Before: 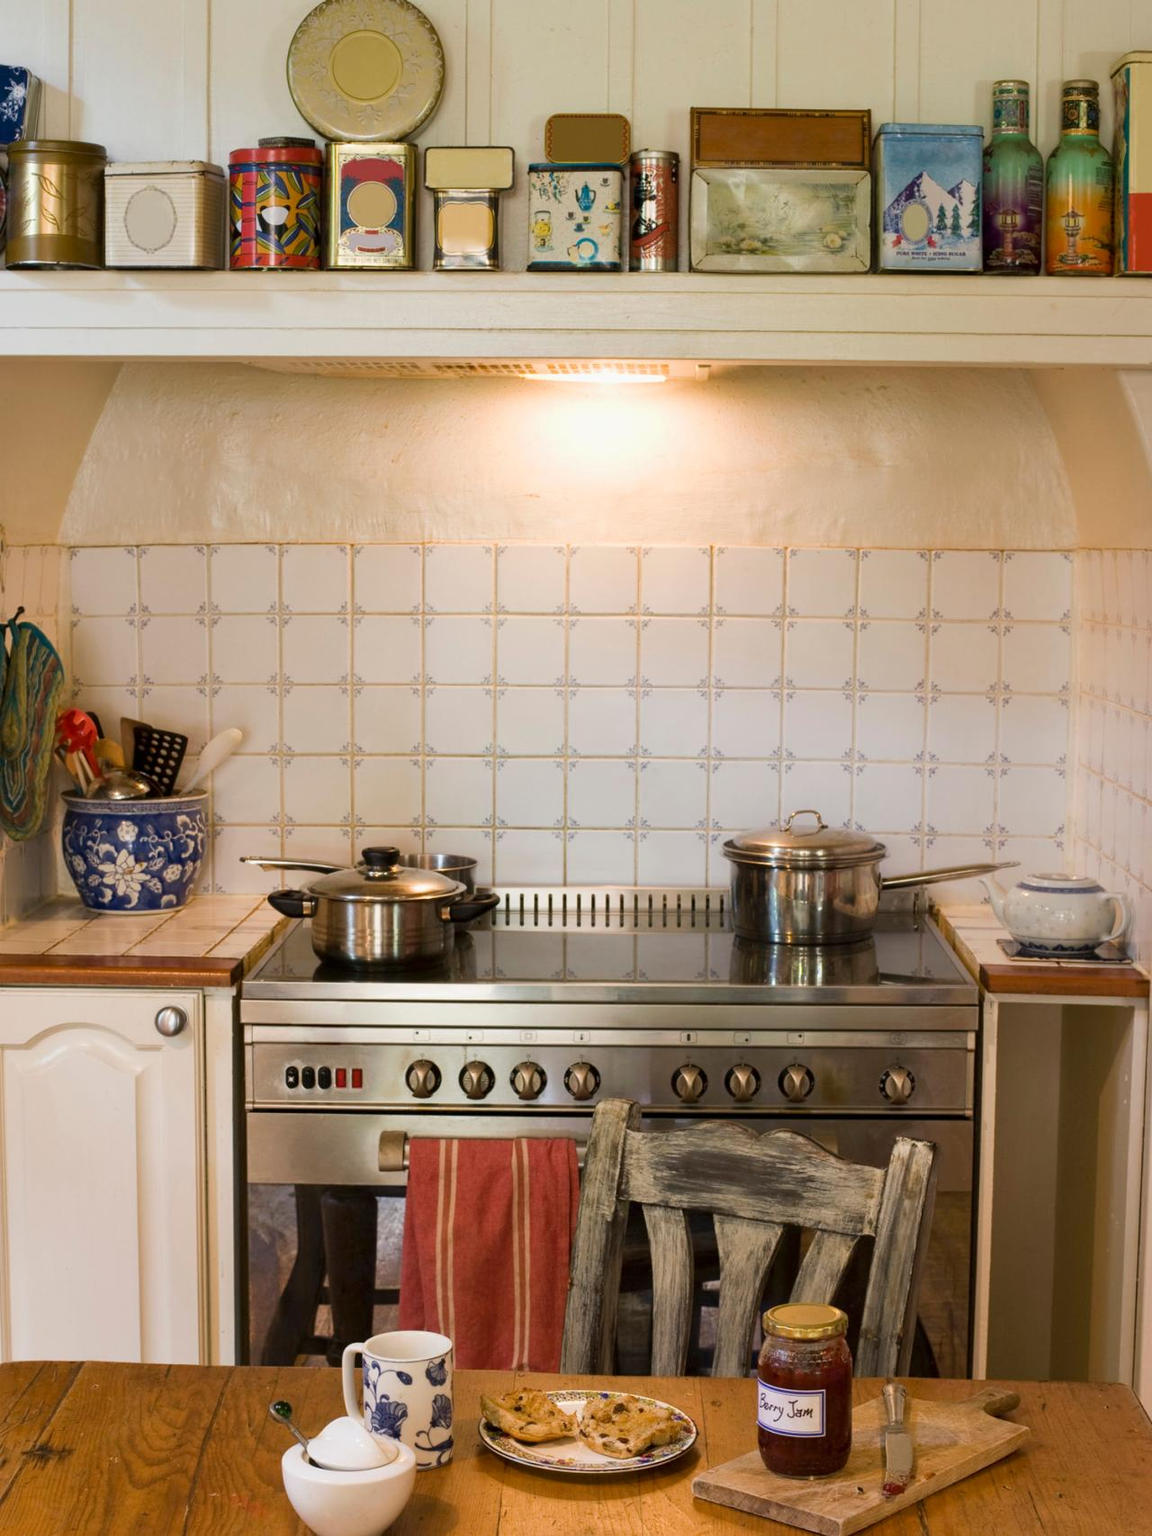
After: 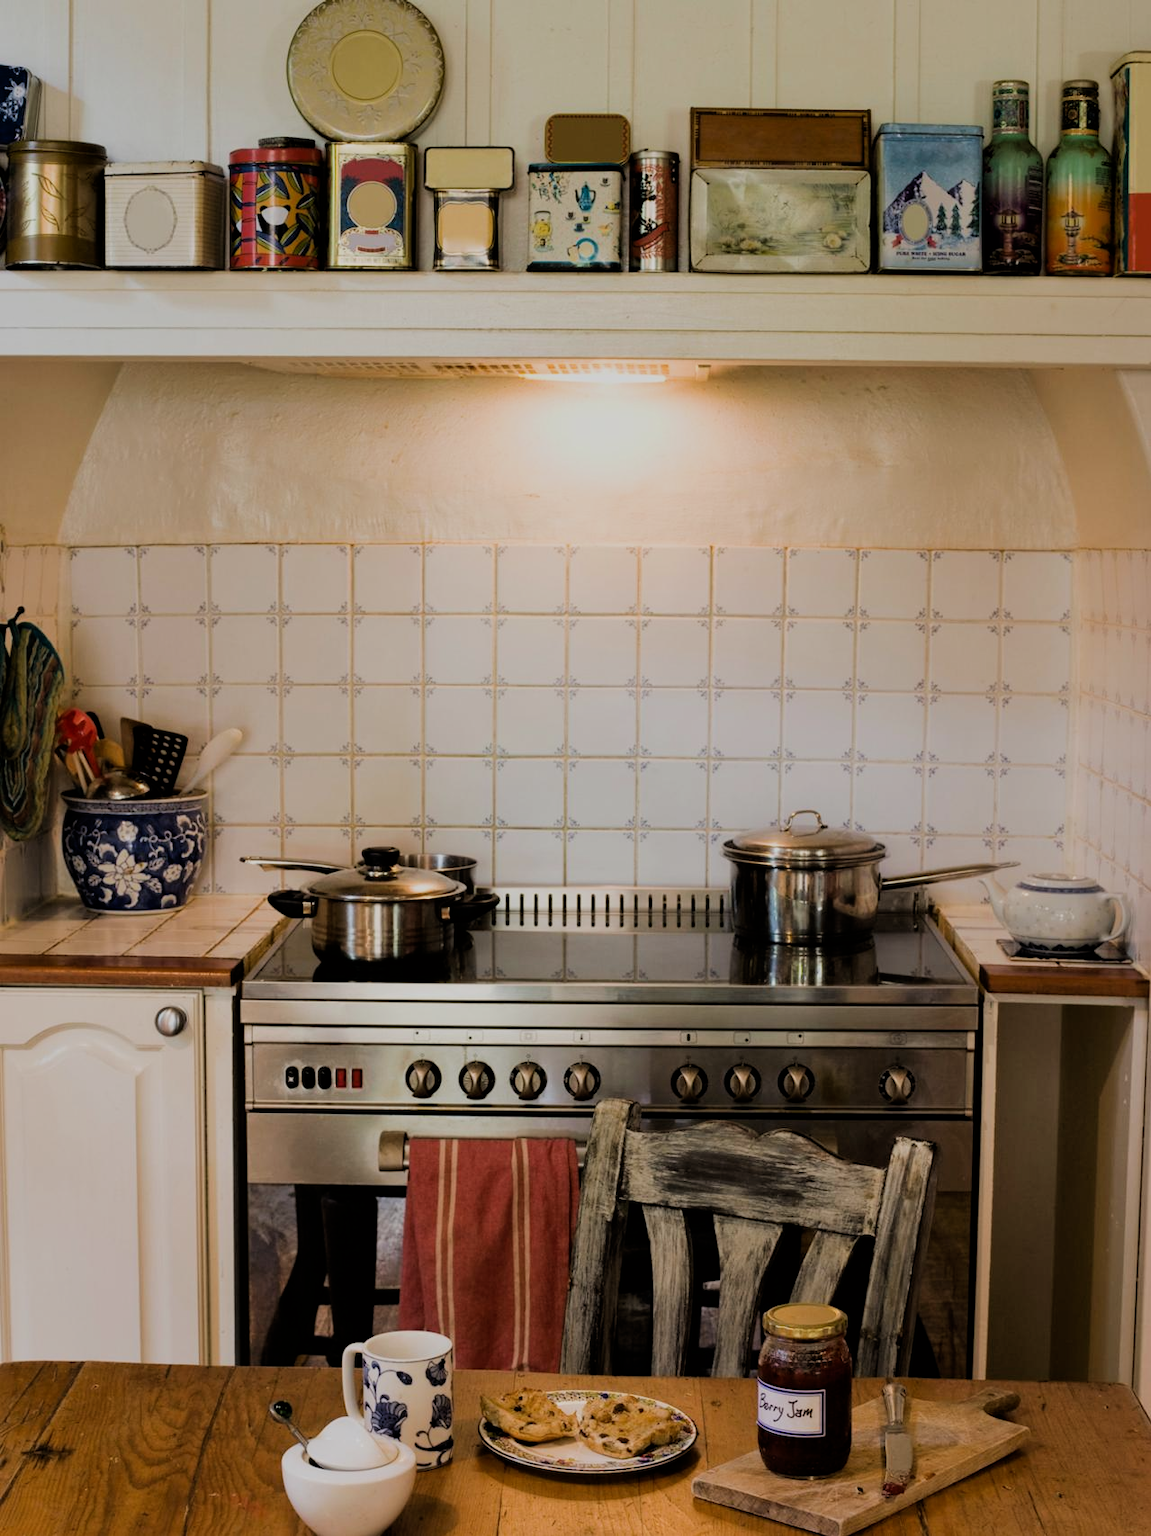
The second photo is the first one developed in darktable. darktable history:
exposure: exposure -0.394 EV, compensate highlight preservation false
filmic rgb: black relative exposure -5.1 EV, white relative exposure 3.96 EV, hardness 2.9, contrast 1.2, highlights saturation mix -30.29%
